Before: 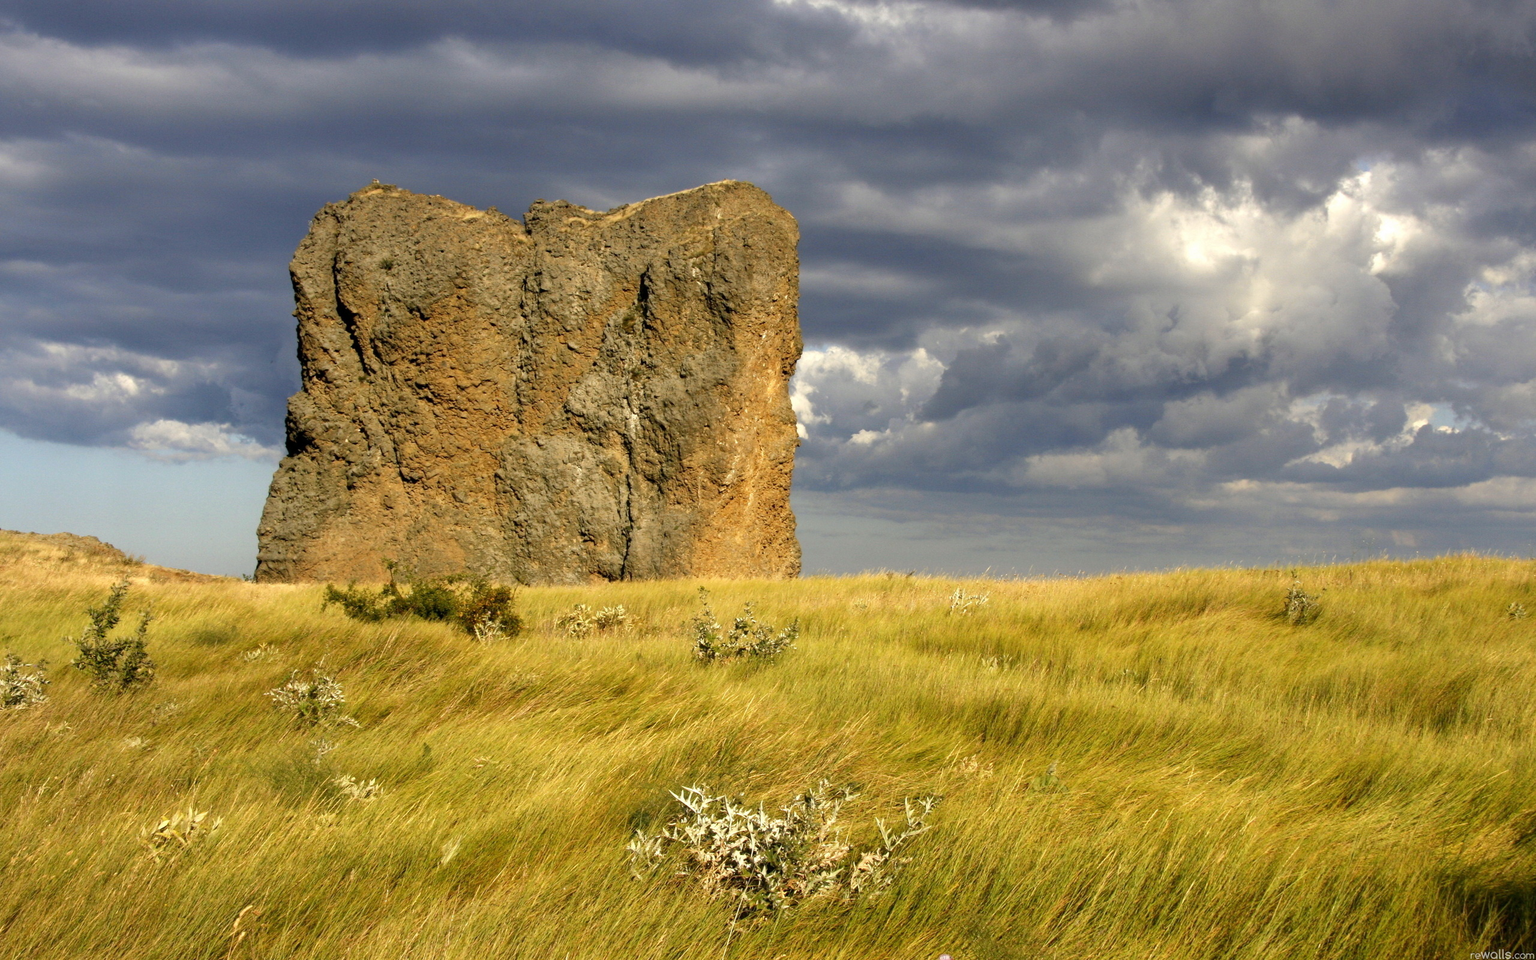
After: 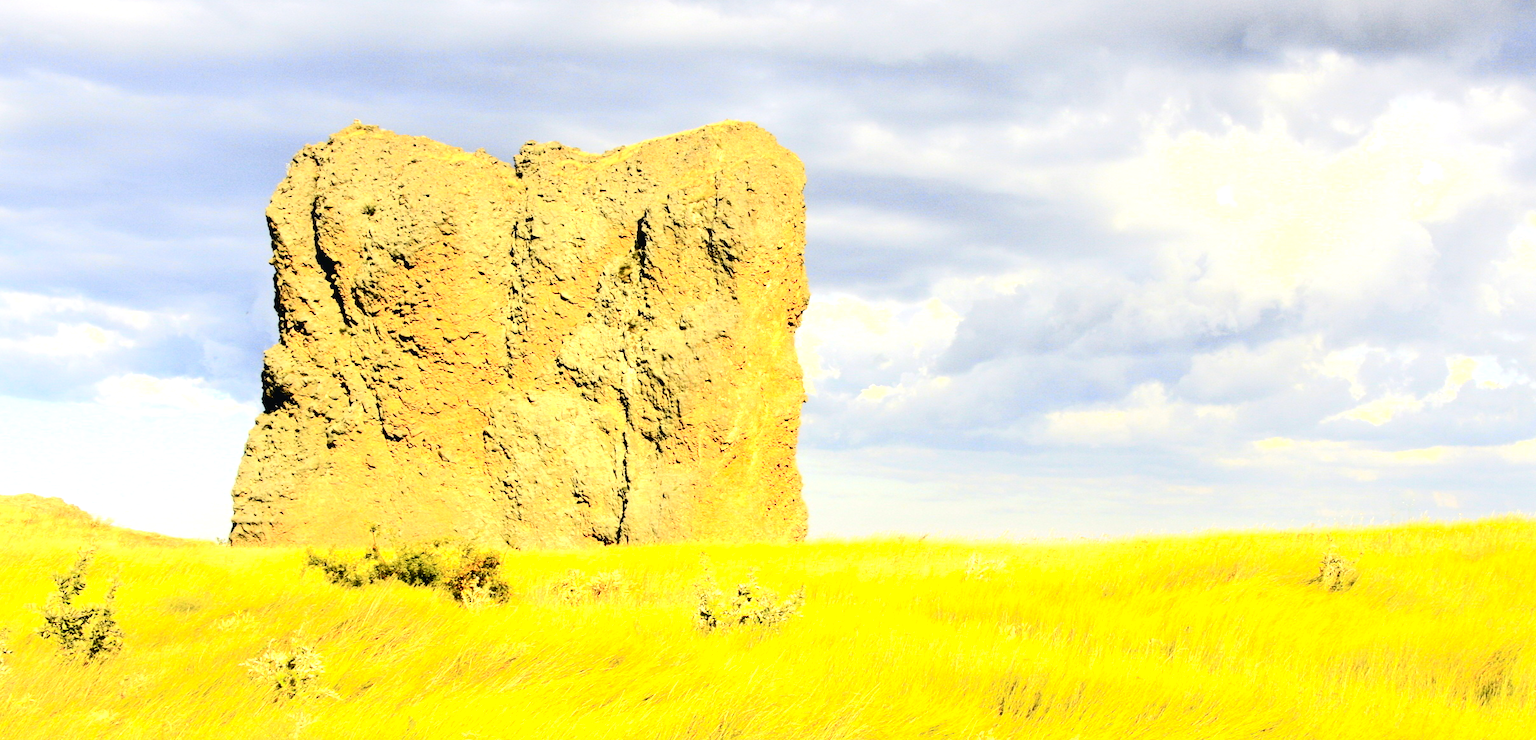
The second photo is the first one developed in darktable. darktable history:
tone equalizer: edges refinement/feathering 500, mask exposure compensation -1.57 EV, preserve details no
color correction: highlights b* 3
exposure: exposure 1.995 EV, compensate exposure bias true, compensate highlight preservation false
tone curve: curves: ch0 [(0, 0.02) (0.063, 0.058) (0.262, 0.243) (0.447, 0.468) (0.544, 0.596) (0.805, 0.823) (1, 0.952)]; ch1 [(0, 0) (0.339, 0.31) (0.417, 0.401) (0.452, 0.455) (0.482, 0.483) (0.502, 0.499) (0.517, 0.506) (0.55, 0.542) (0.588, 0.604) (0.729, 0.782) (1, 1)]; ch2 [(0, 0) (0.346, 0.34) (0.431, 0.45) (0.485, 0.487) (0.5, 0.496) (0.527, 0.526) (0.56, 0.574) (0.613, 0.642) (0.679, 0.703) (1, 1)], color space Lab, independent channels, preserve colors none
contrast brightness saturation: contrast 0.3
crop: left 2.523%, top 6.977%, right 3.005%, bottom 20.126%
